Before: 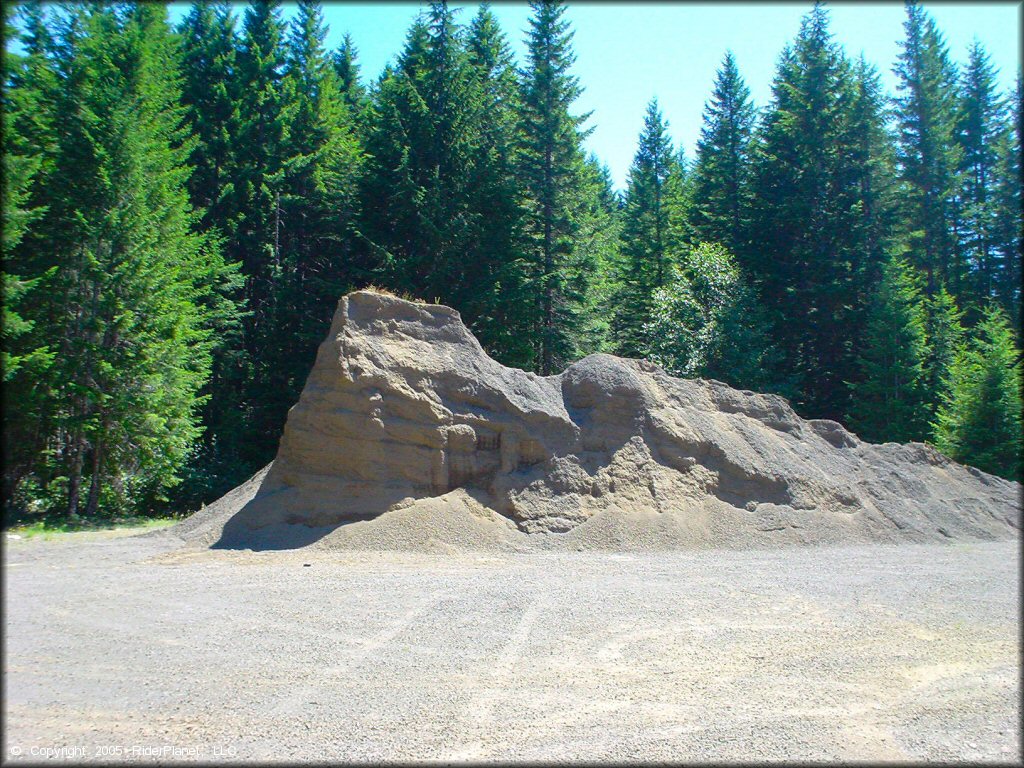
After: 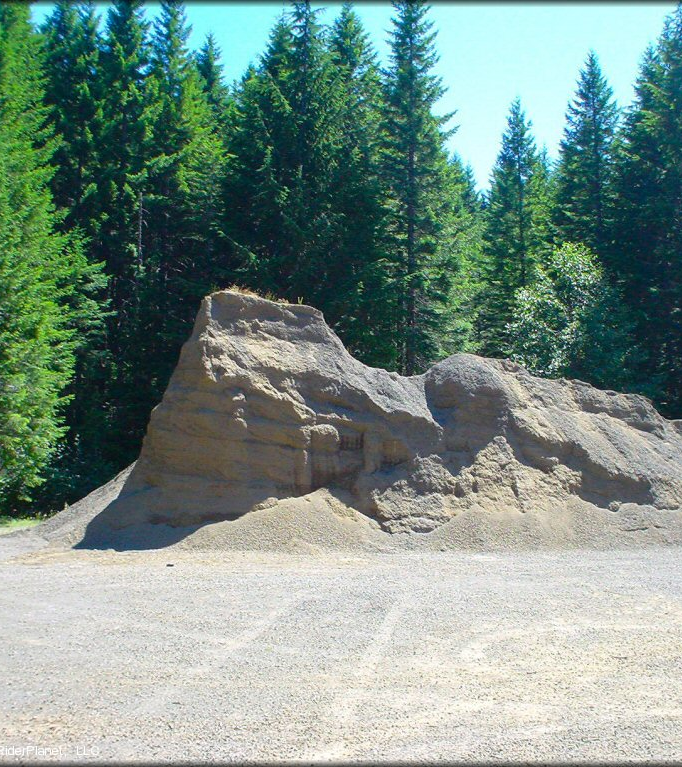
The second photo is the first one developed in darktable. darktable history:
crop and rotate: left 13.421%, right 19.93%
